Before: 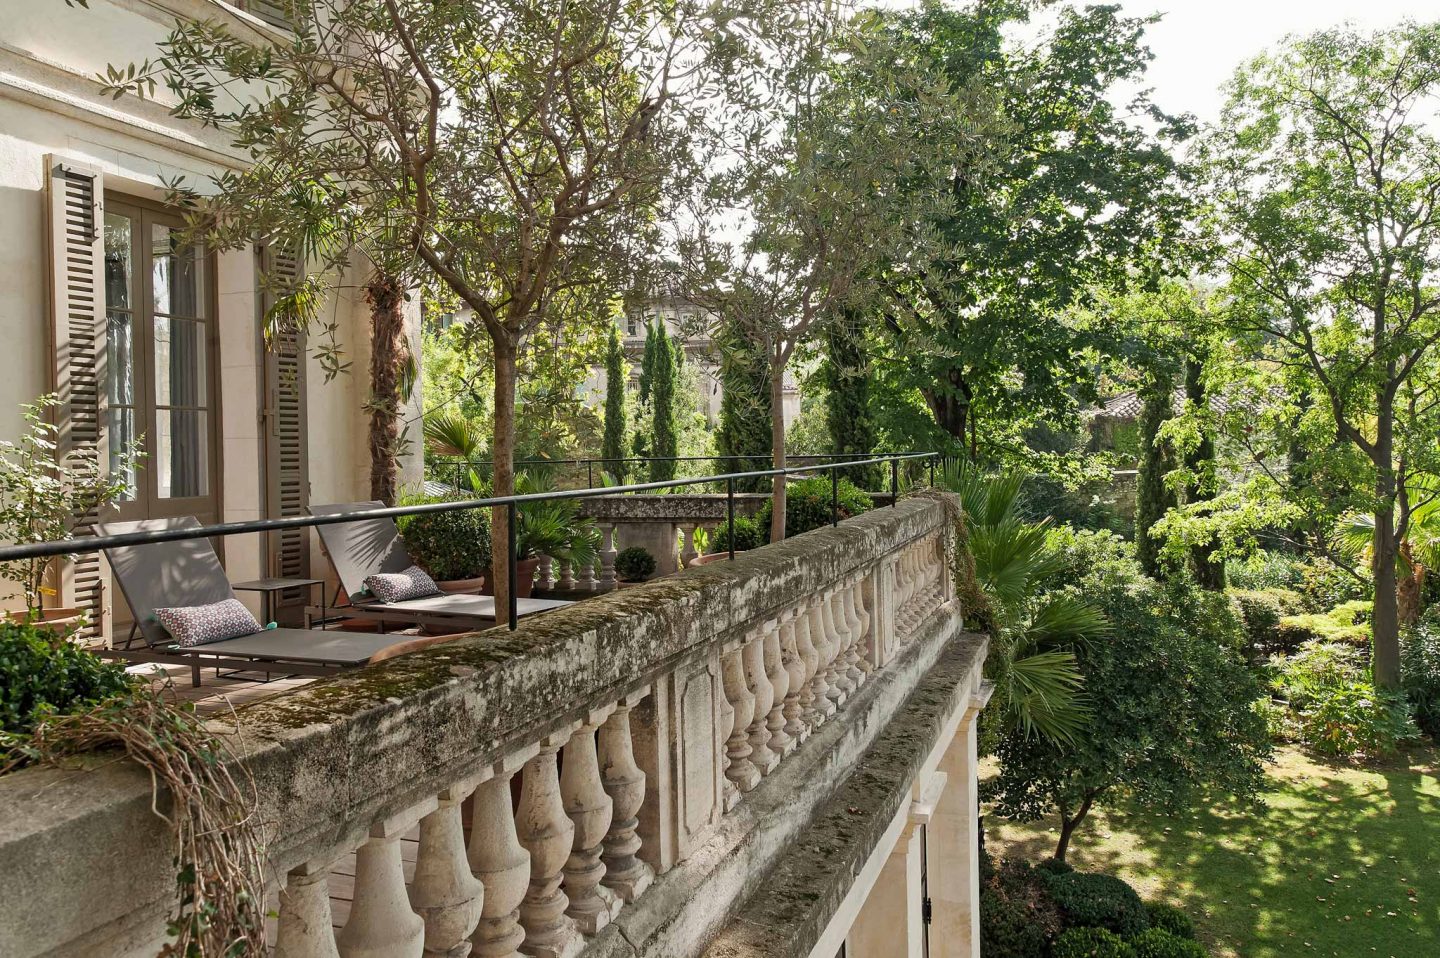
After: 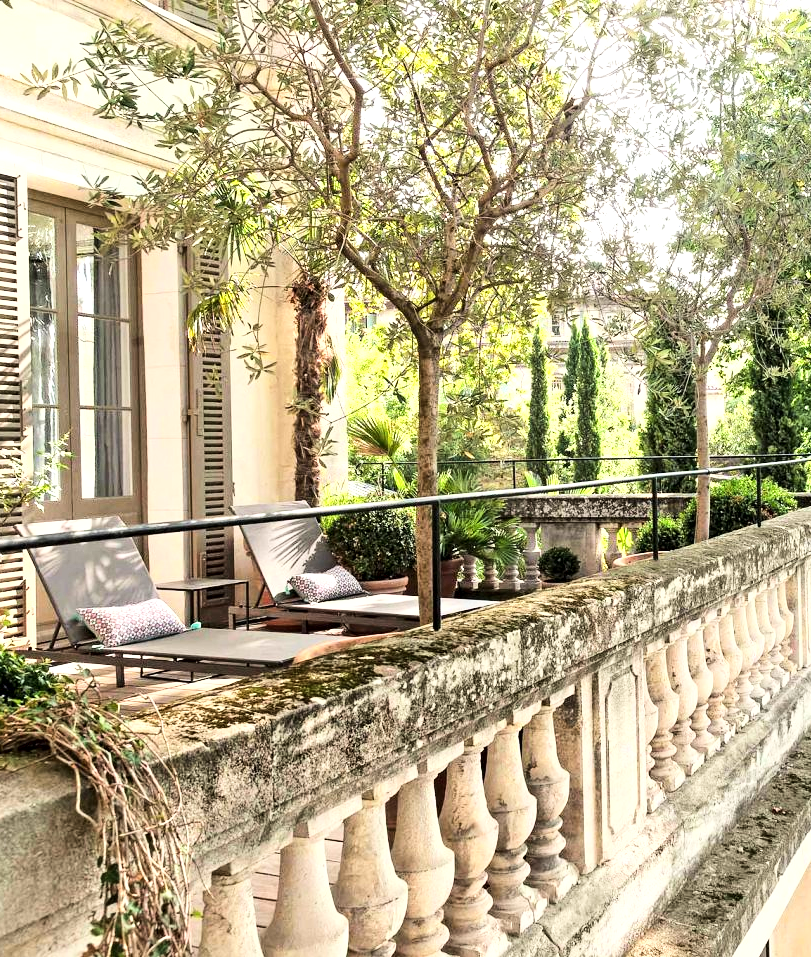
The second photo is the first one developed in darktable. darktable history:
local contrast: highlights 107%, shadows 102%, detail 119%, midtone range 0.2
crop: left 5.299%, right 38.354%
exposure: exposure 0.377 EV, compensate highlight preservation false
tone equalizer: edges refinement/feathering 500, mask exposure compensation -1.57 EV, preserve details no
base curve: curves: ch0 [(0, 0.003) (0.001, 0.002) (0.006, 0.004) (0.02, 0.022) (0.048, 0.086) (0.094, 0.234) (0.162, 0.431) (0.258, 0.629) (0.385, 0.8) (0.548, 0.918) (0.751, 0.988) (1, 1)], preserve colors average RGB
